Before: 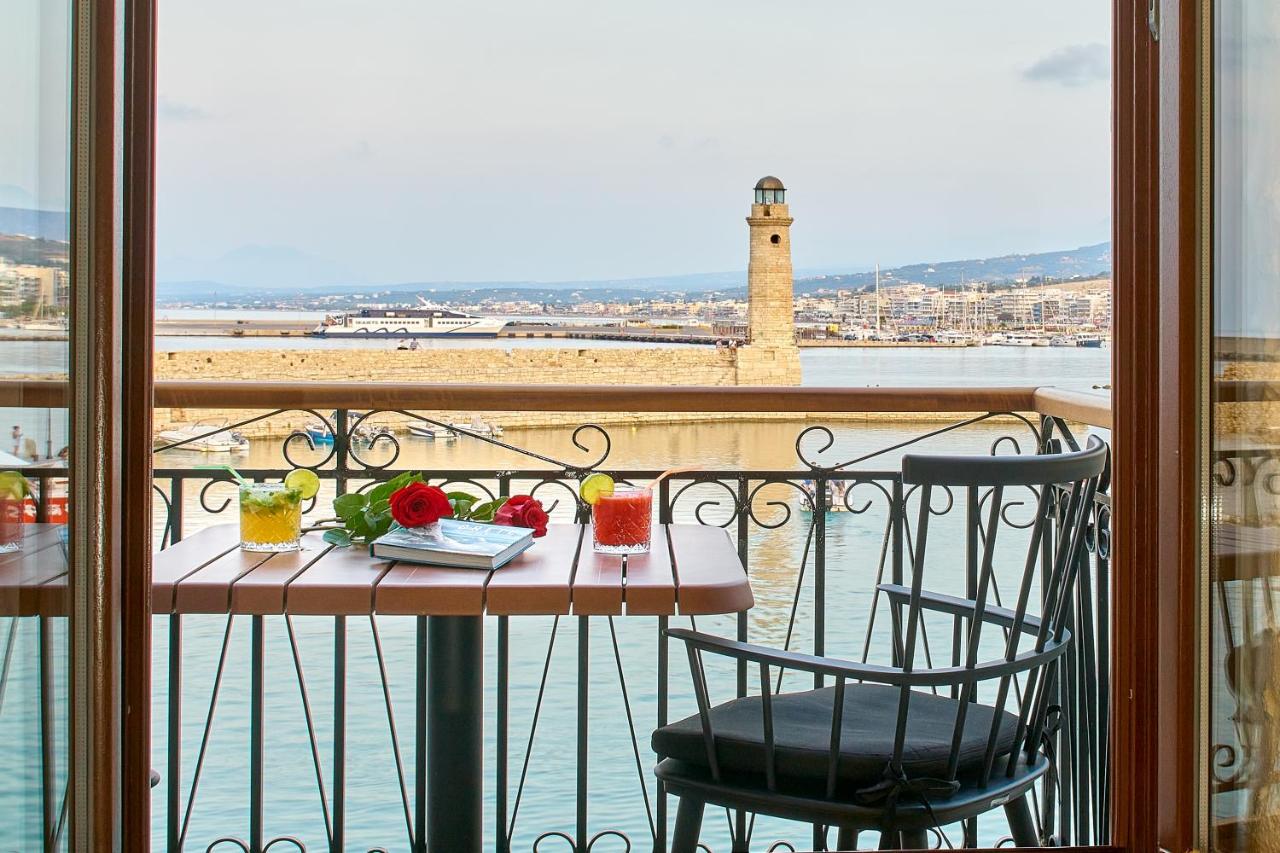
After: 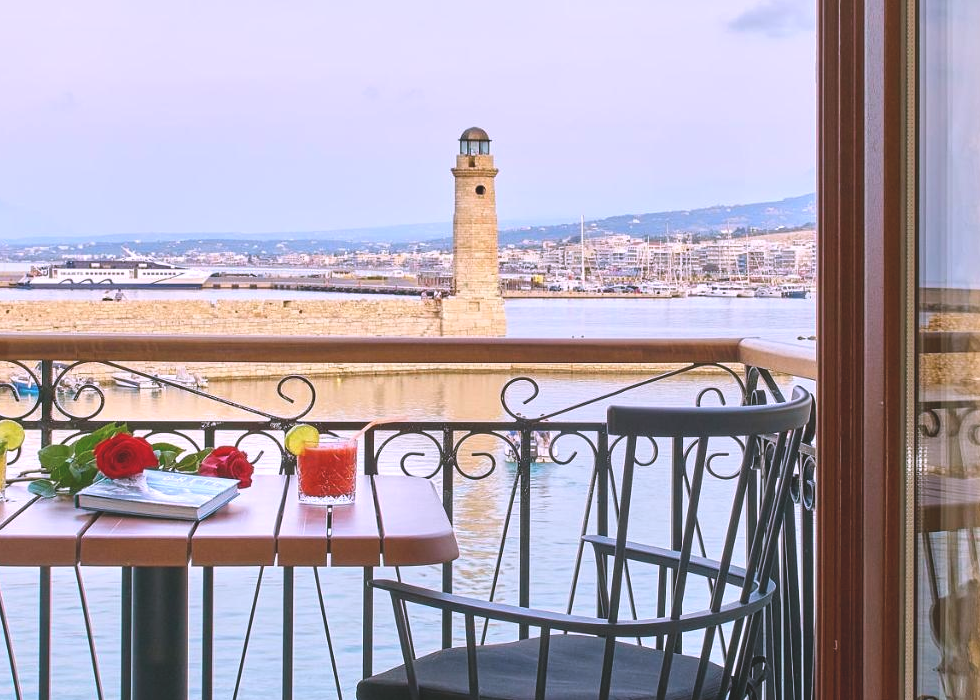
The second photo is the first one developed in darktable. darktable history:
crop: left 23.095%, top 5.827%, bottom 11.854%
exposure: black level correction -0.015, compensate highlight preservation false
white balance: red 1.042, blue 1.17
